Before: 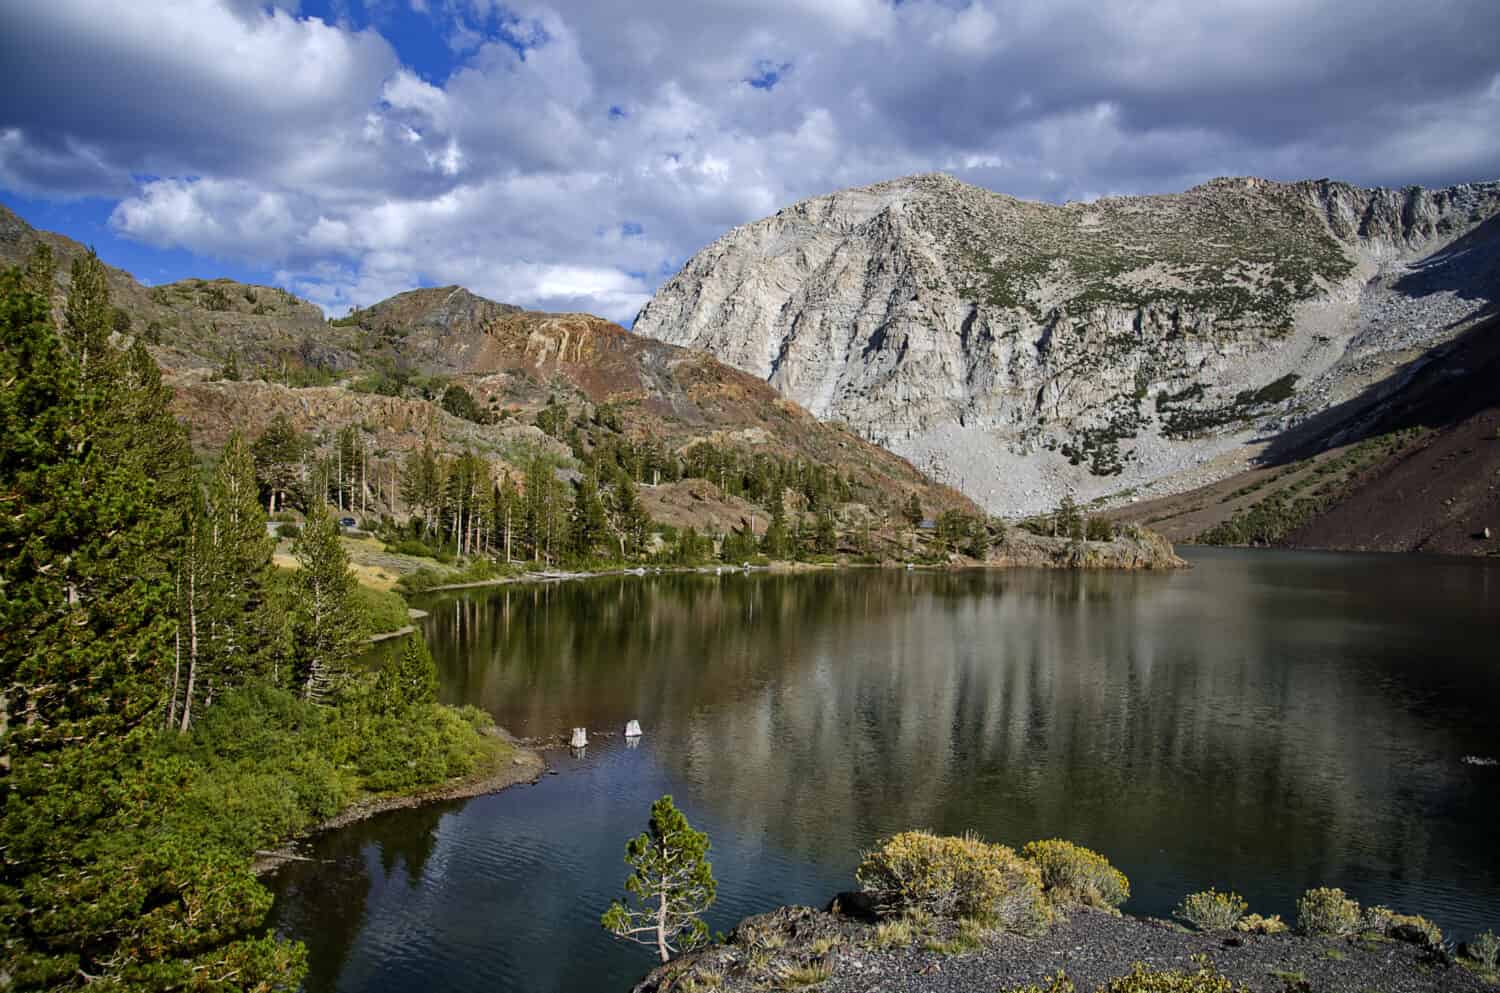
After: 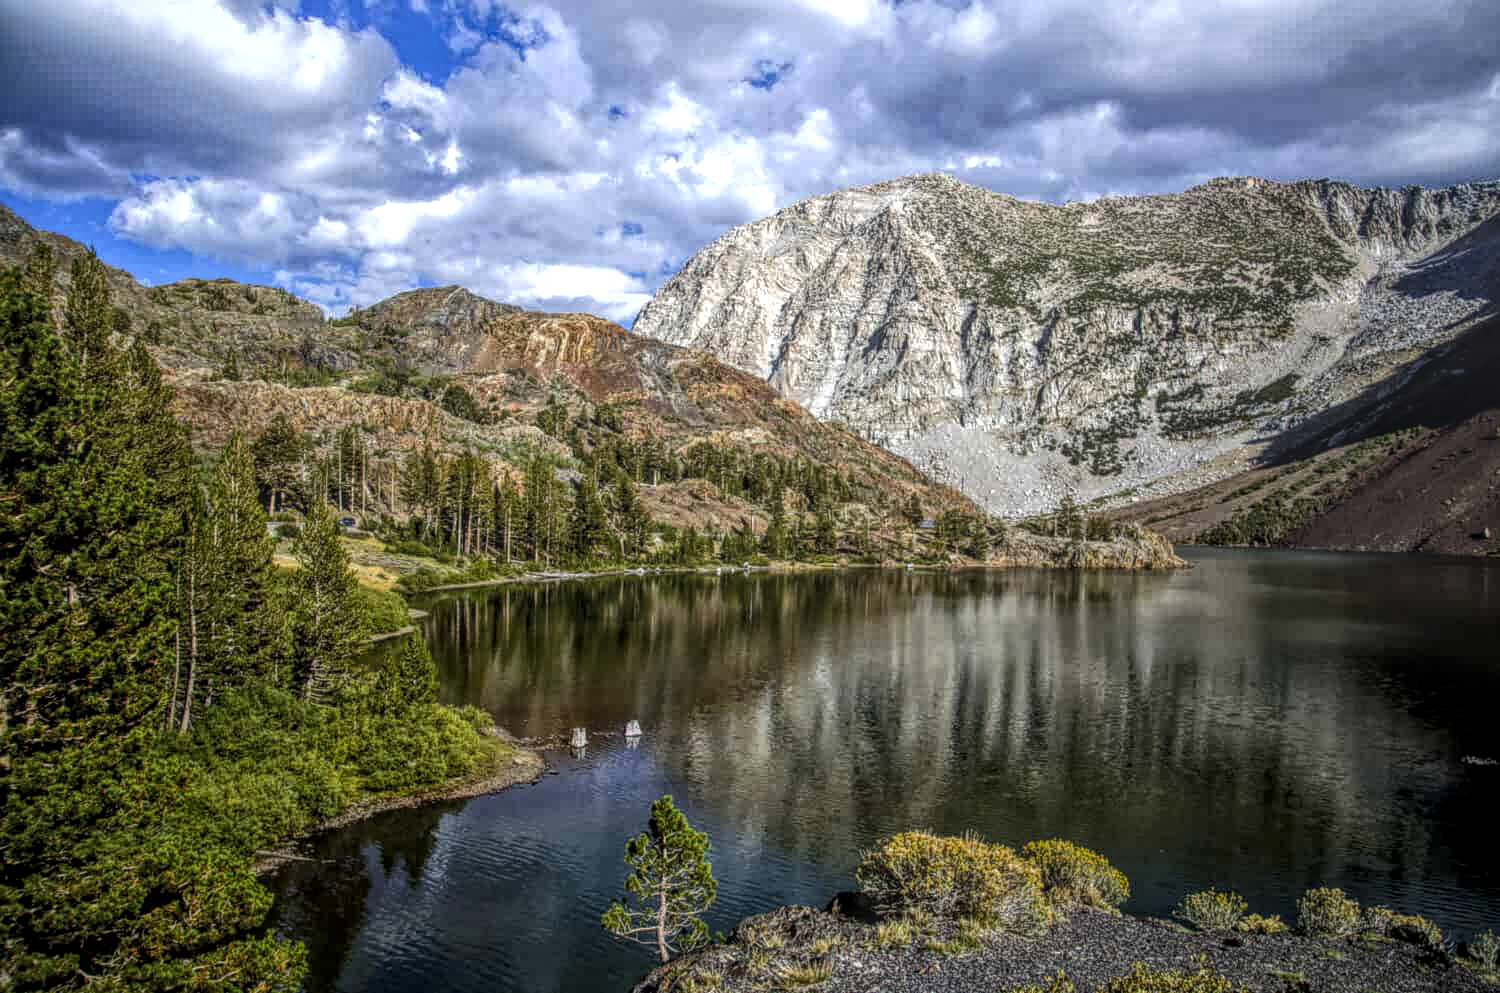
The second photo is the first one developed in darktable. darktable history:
tone equalizer: -8 EV -0.73 EV, -7 EV -0.688 EV, -6 EV -0.589 EV, -5 EV -0.386 EV, -3 EV 0.375 EV, -2 EV 0.6 EV, -1 EV 0.681 EV, +0 EV 0.739 EV, edges refinement/feathering 500, mask exposure compensation -1.57 EV, preserve details no
local contrast: highlights 20%, shadows 26%, detail 200%, midtone range 0.2
